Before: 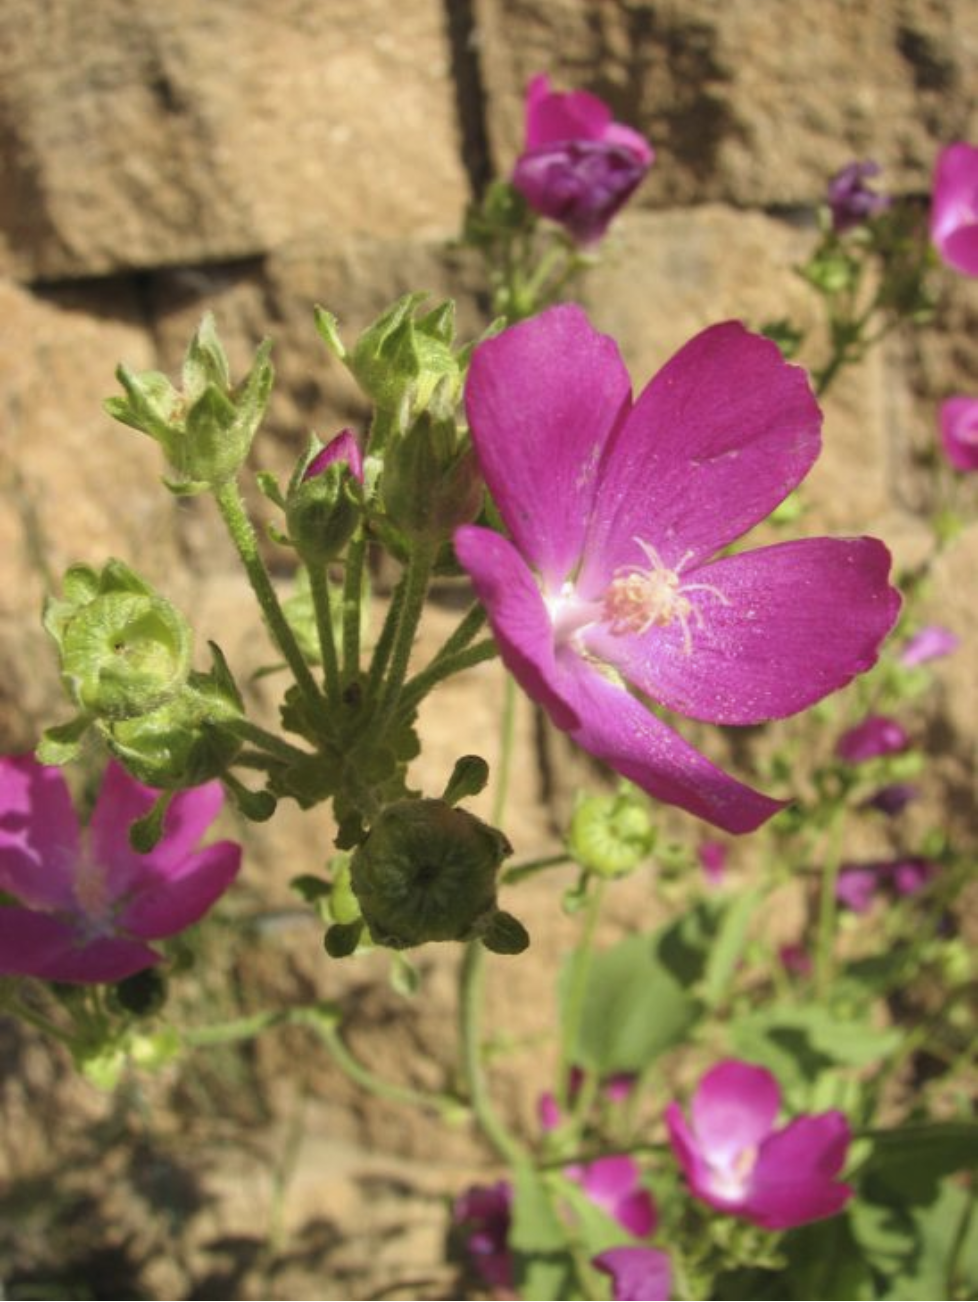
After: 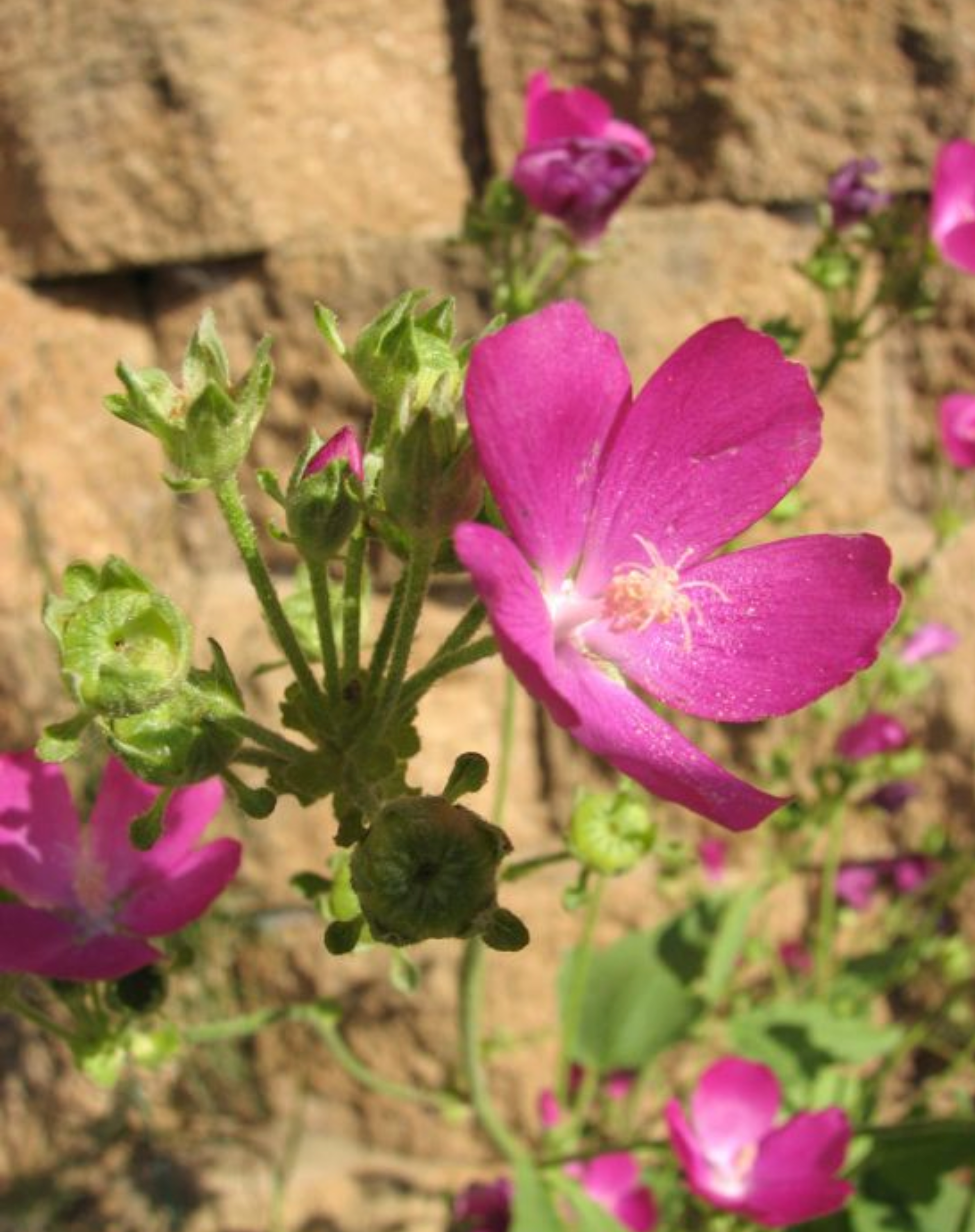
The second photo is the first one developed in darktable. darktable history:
crop: top 0.286%, right 0.258%, bottom 4.995%
